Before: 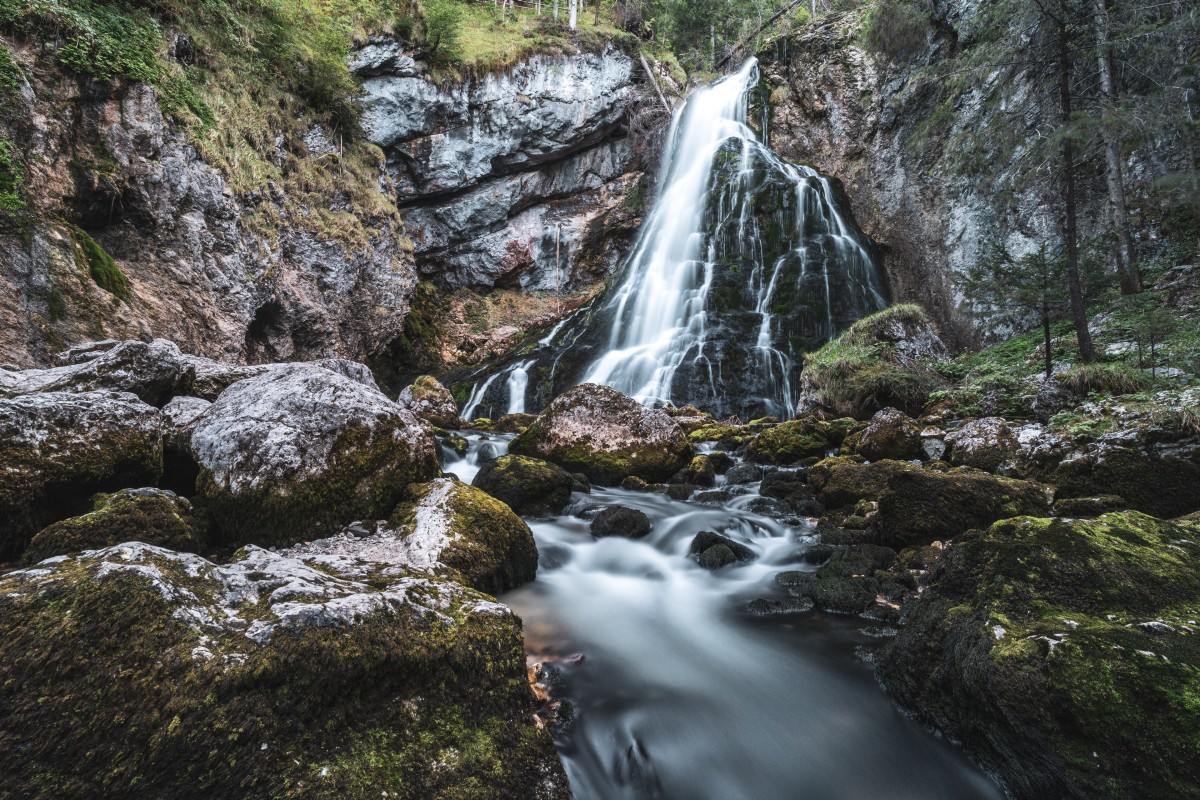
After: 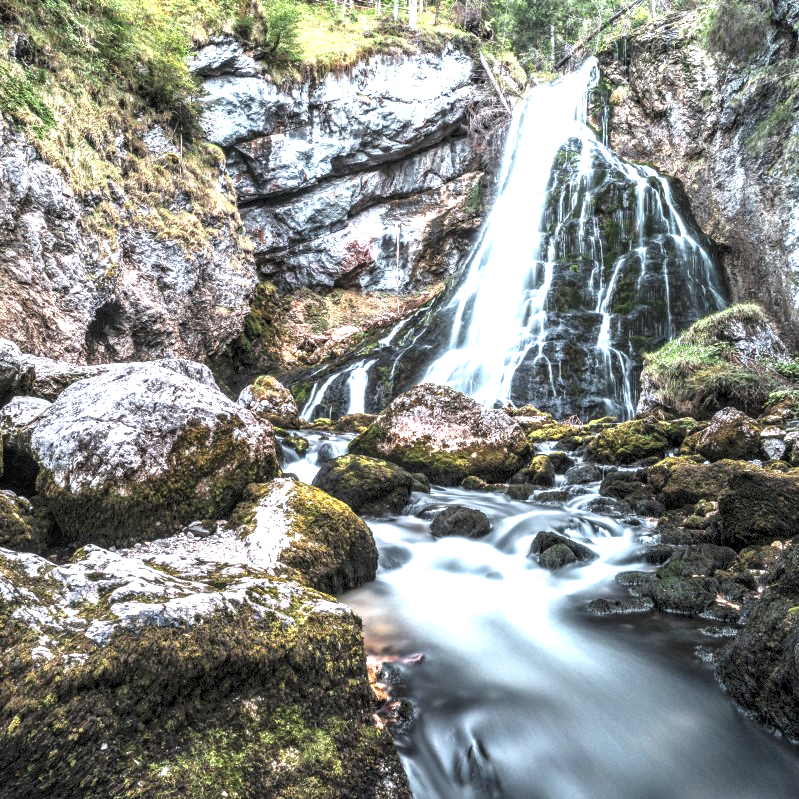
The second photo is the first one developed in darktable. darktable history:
crop and rotate: left 13.409%, right 19.924%
exposure: black level correction 0, exposure 1.1 EV, compensate exposure bias true, compensate highlight preservation false
rgb levels: levels [[0.01, 0.419, 0.839], [0, 0.5, 1], [0, 0.5, 1]]
local contrast: detail 130%
